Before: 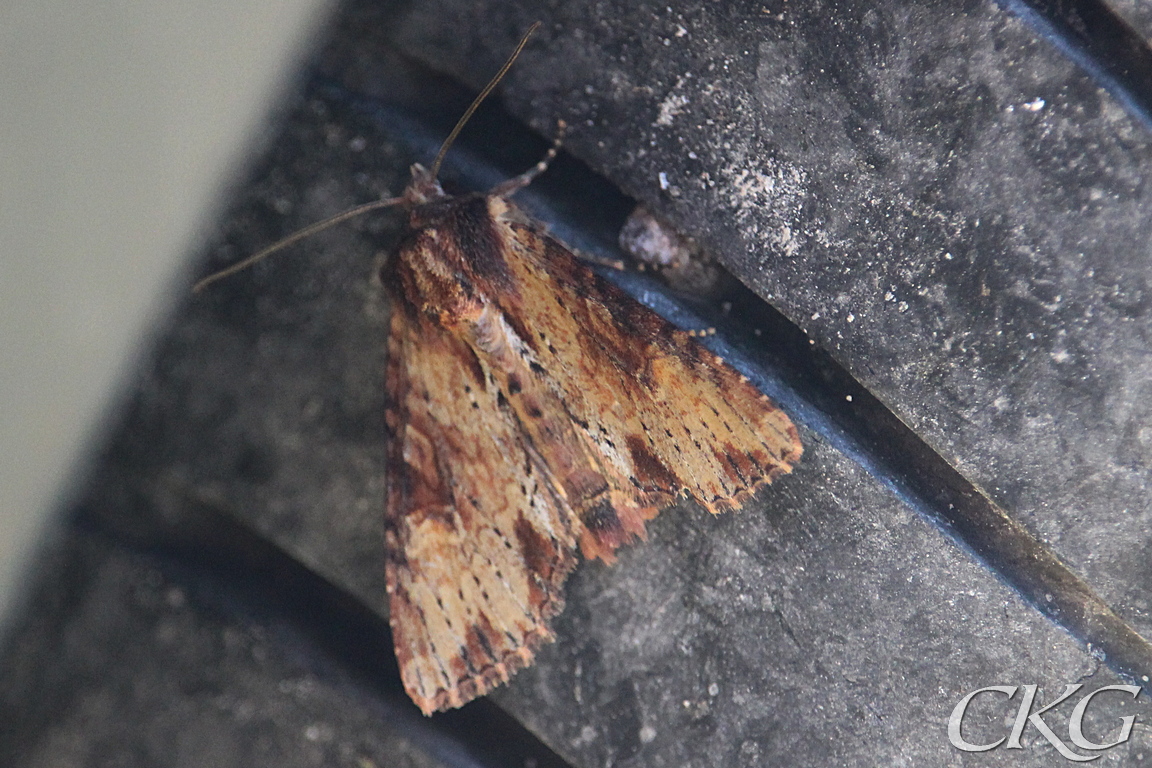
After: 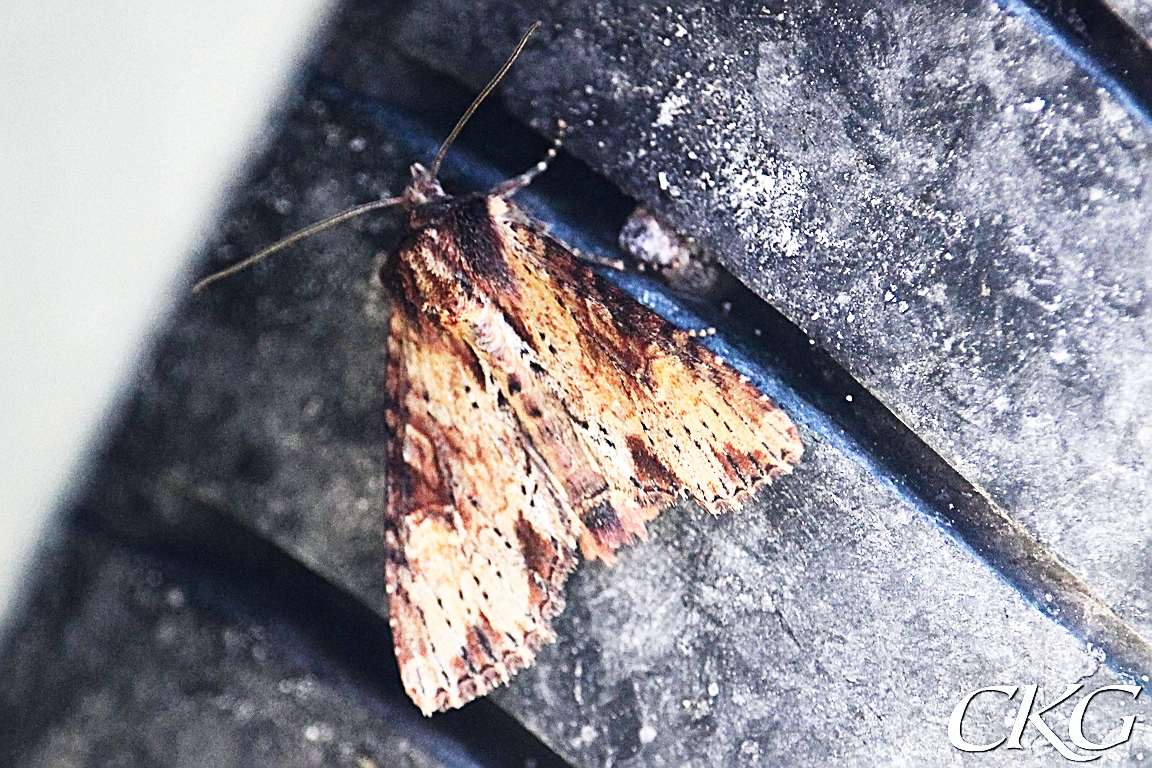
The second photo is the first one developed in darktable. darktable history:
base curve: curves: ch0 [(0, 0) (0.007, 0.004) (0.027, 0.03) (0.046, 0.07) (0.207, 0.54) (0.442, 0.872) (0.673, 0.972) (1, 1)], preserve colors none
sharpen: radius 2.767
tone equalizer: -8 EV -0.417 EV, -7 EV -0.389 EV, -6 EV -0.333 EV, -5 EV -0.222 EV, -3 EV 0.222 EV, -2 EV 0.333 EV, -1 EV 0.389 EV, +0 EV 0.417 EV, edges refinement/feathering 500, mask exposure compensation -1.57 EV, preserve details no
white balance: red 0.98, blue 1.034
